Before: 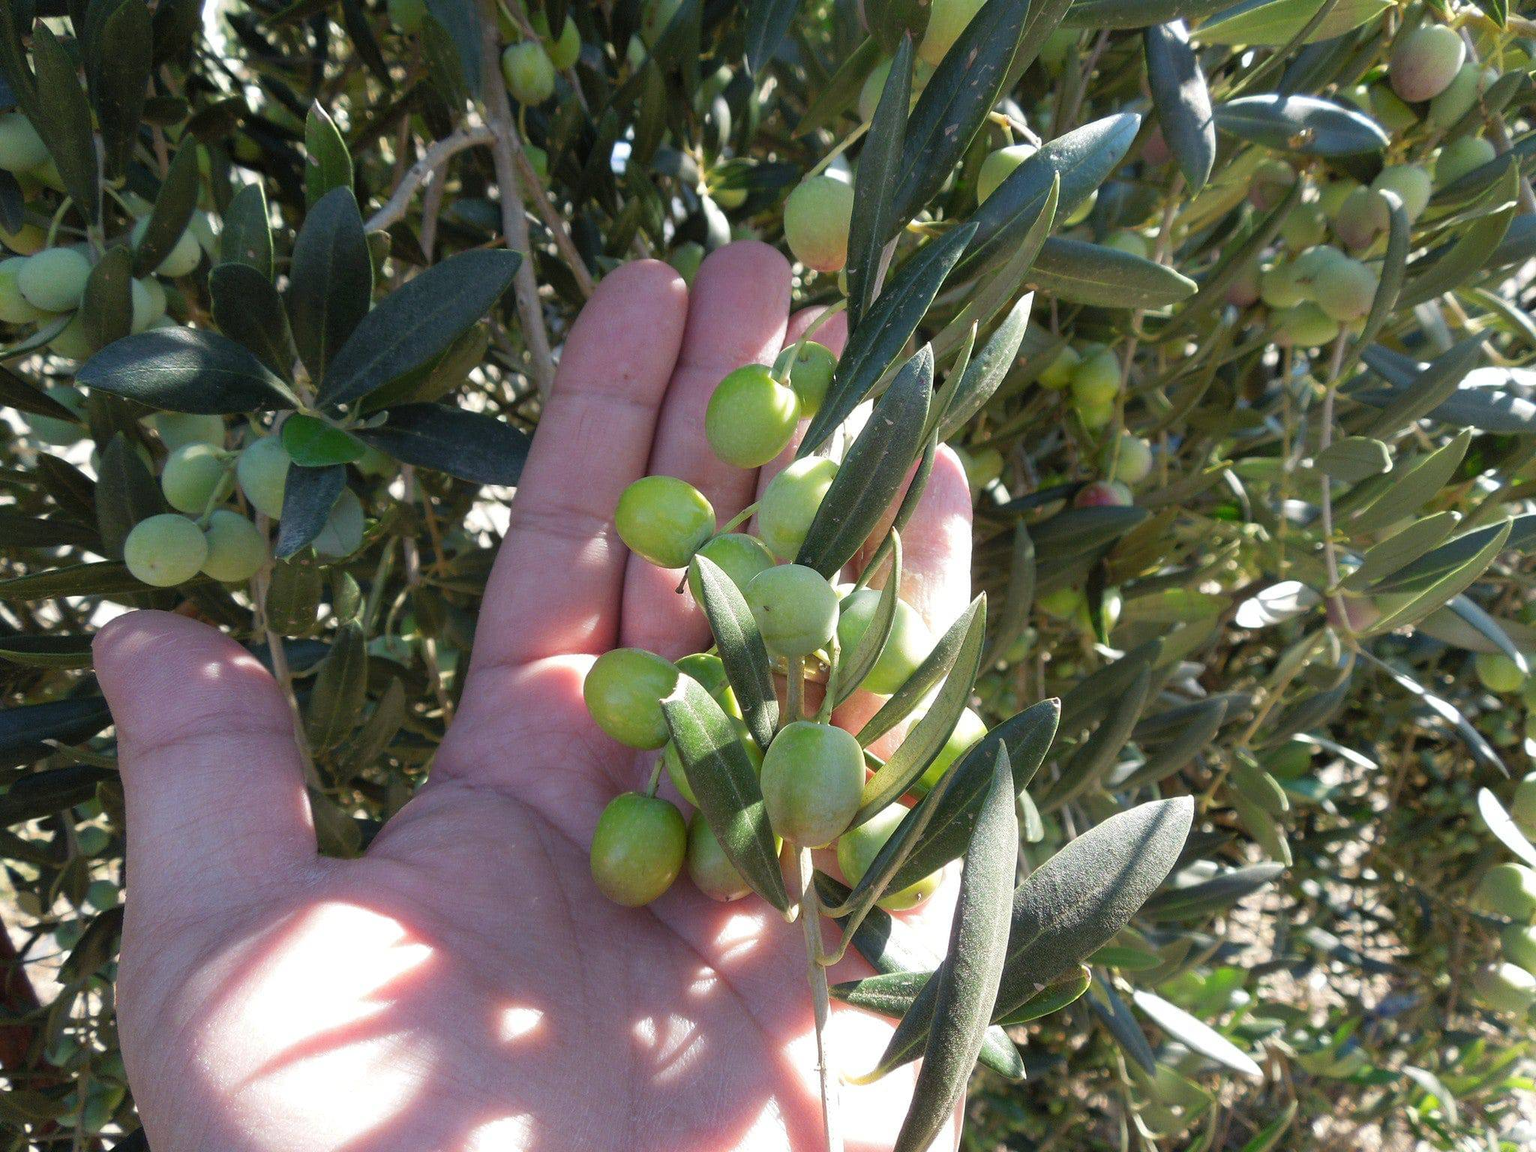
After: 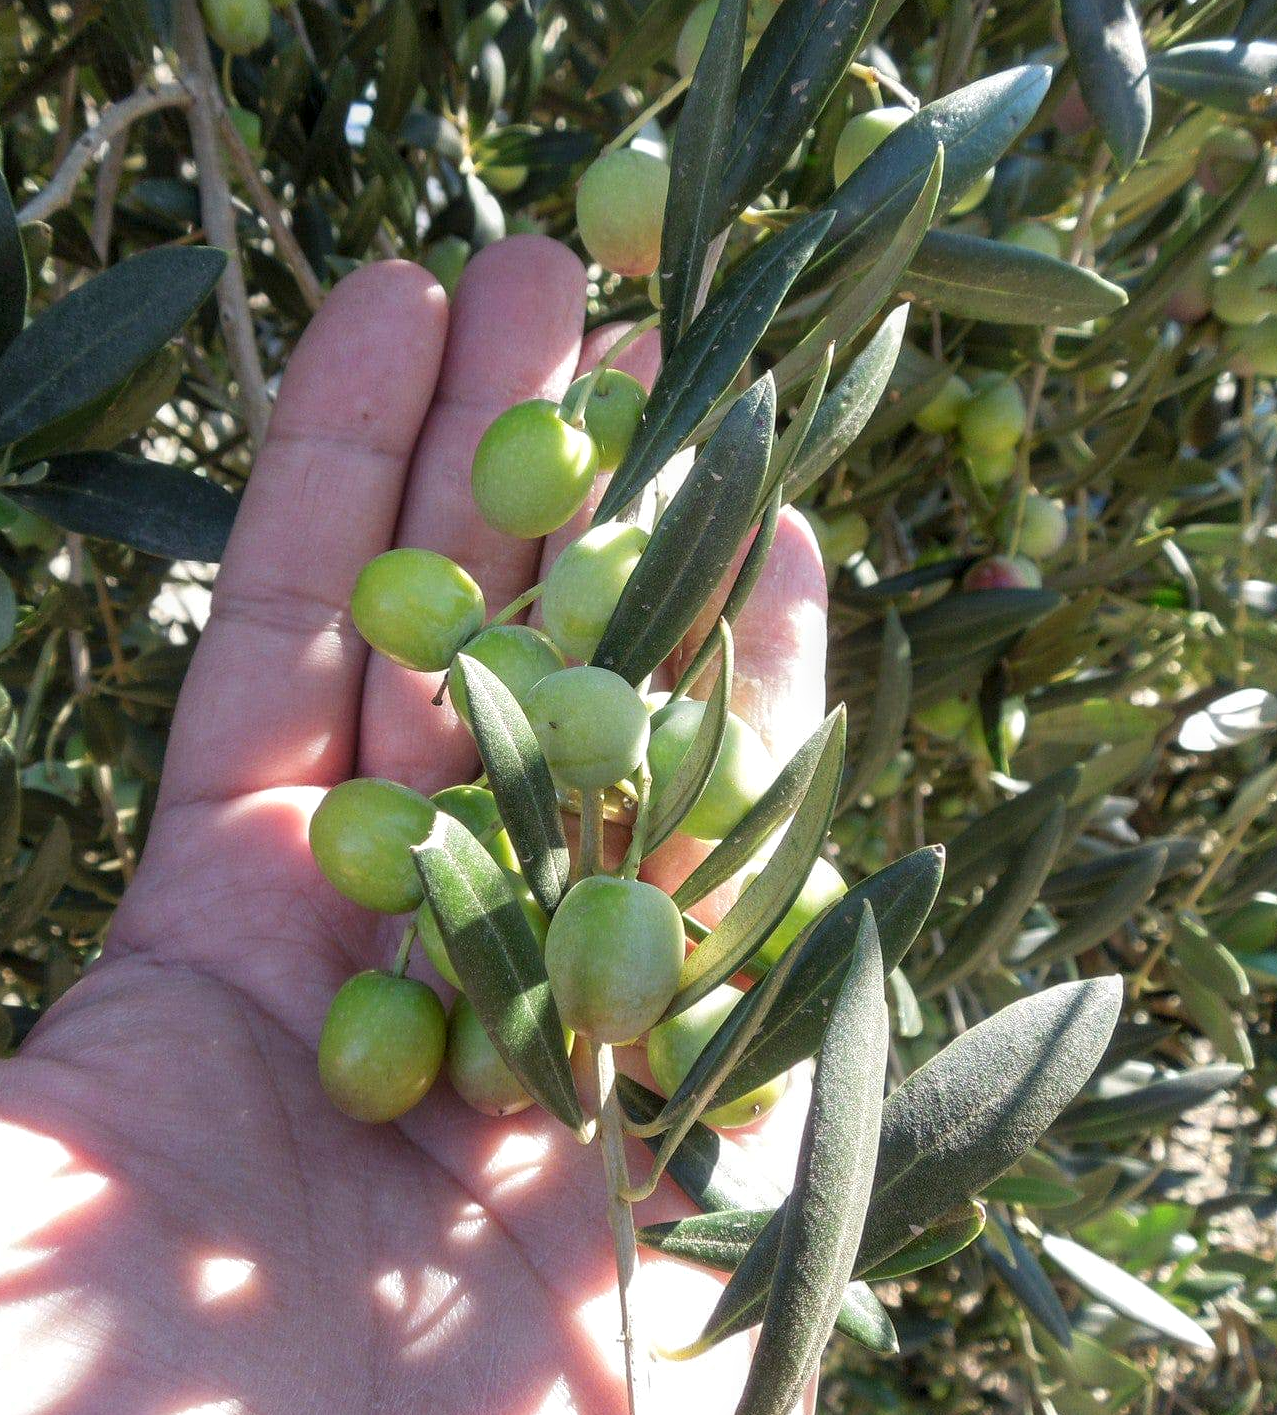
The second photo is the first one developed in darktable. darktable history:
crop and rotate: left 22.918%, top 5.629%, right 14.711%, bottom 2.247%
local contrast: on, module defaults
